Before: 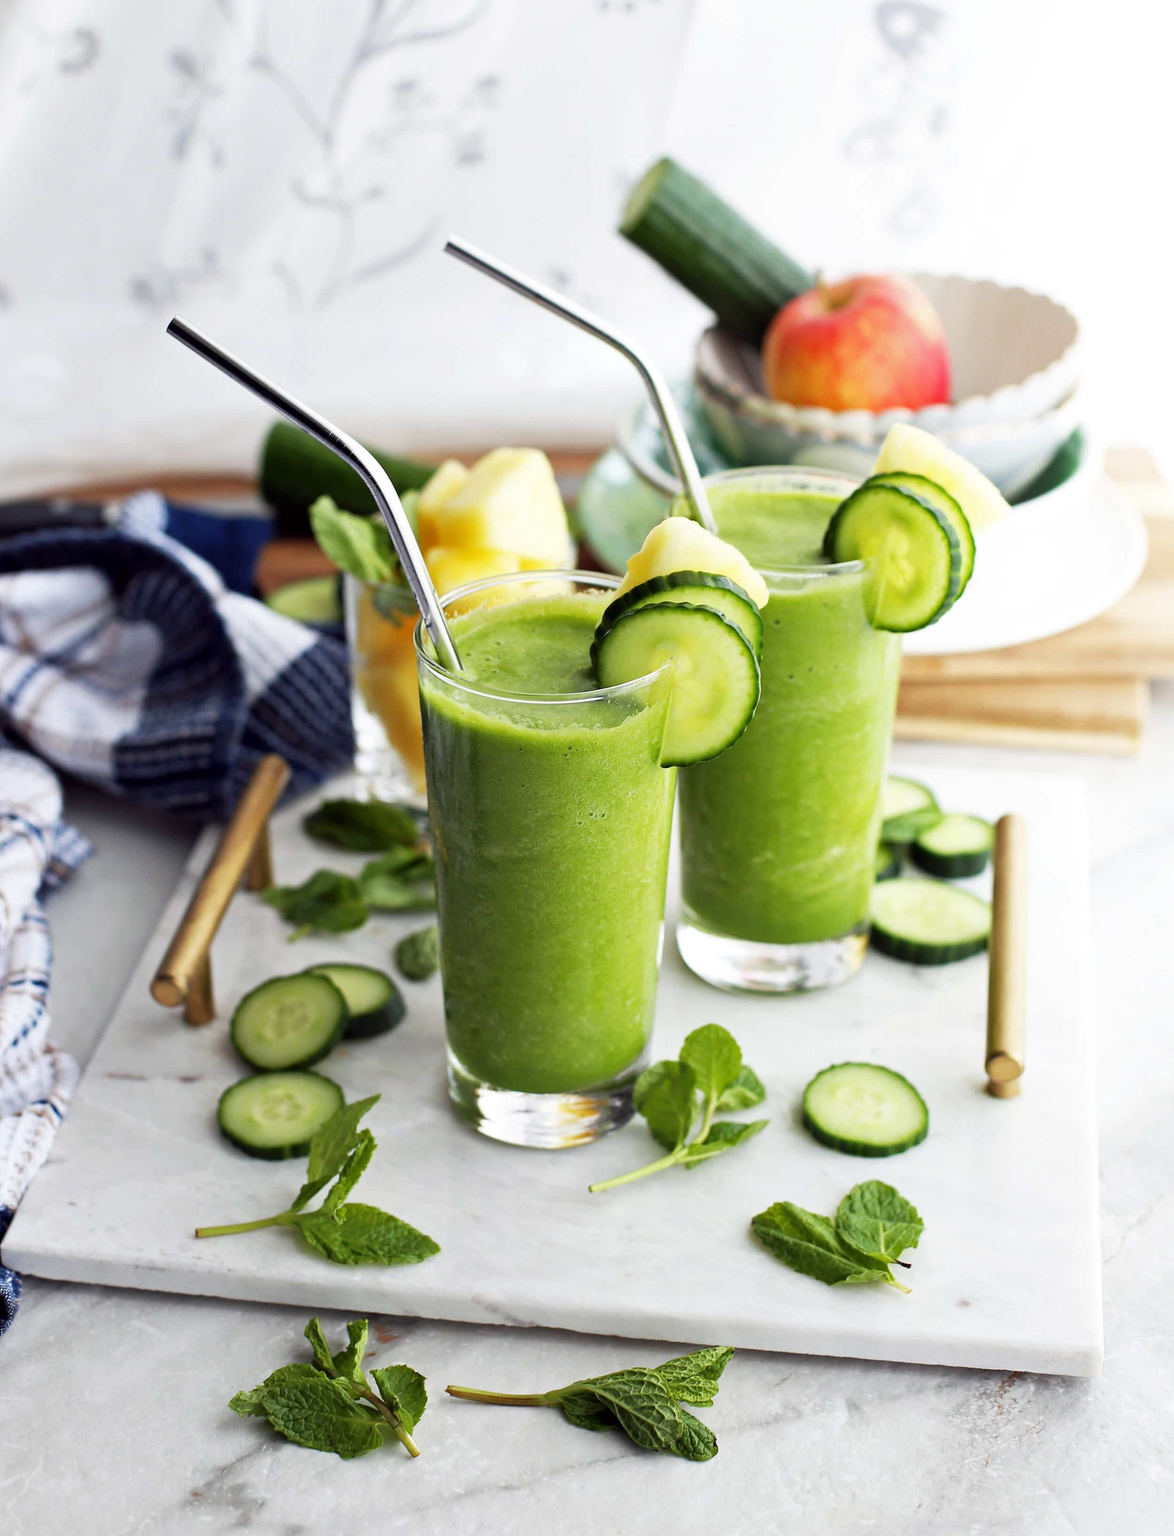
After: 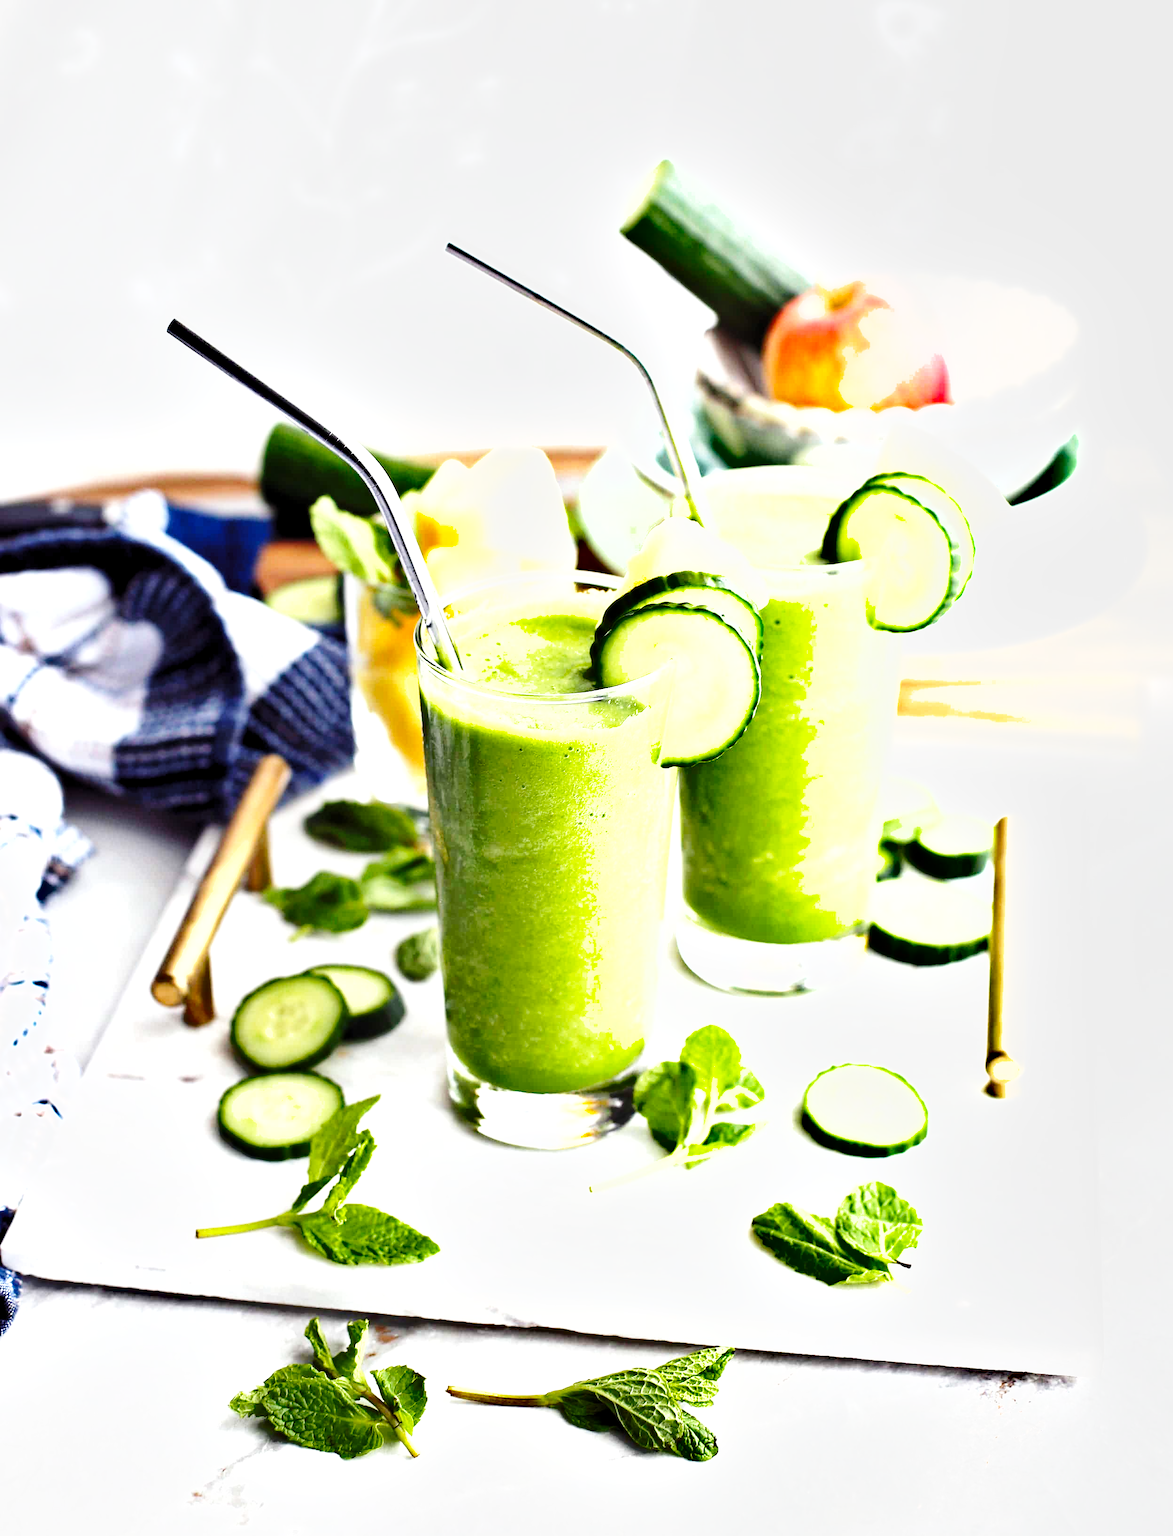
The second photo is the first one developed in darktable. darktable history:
base curve: curves: ch0 [(0, 0) (0.036, 0.025) (0.121, 0.166) (0.206, 0.329) (0.605, 0.79) (1, 1)], preserve colors none
shadows and highlights: low approximation 0.01, soften with gaussian
levels: levels [0.026, 0.507, 0.987]
exposure: black level correction 0, exposure 1.292 EV, compensate exposure bias true, compensate highlight preservation false
